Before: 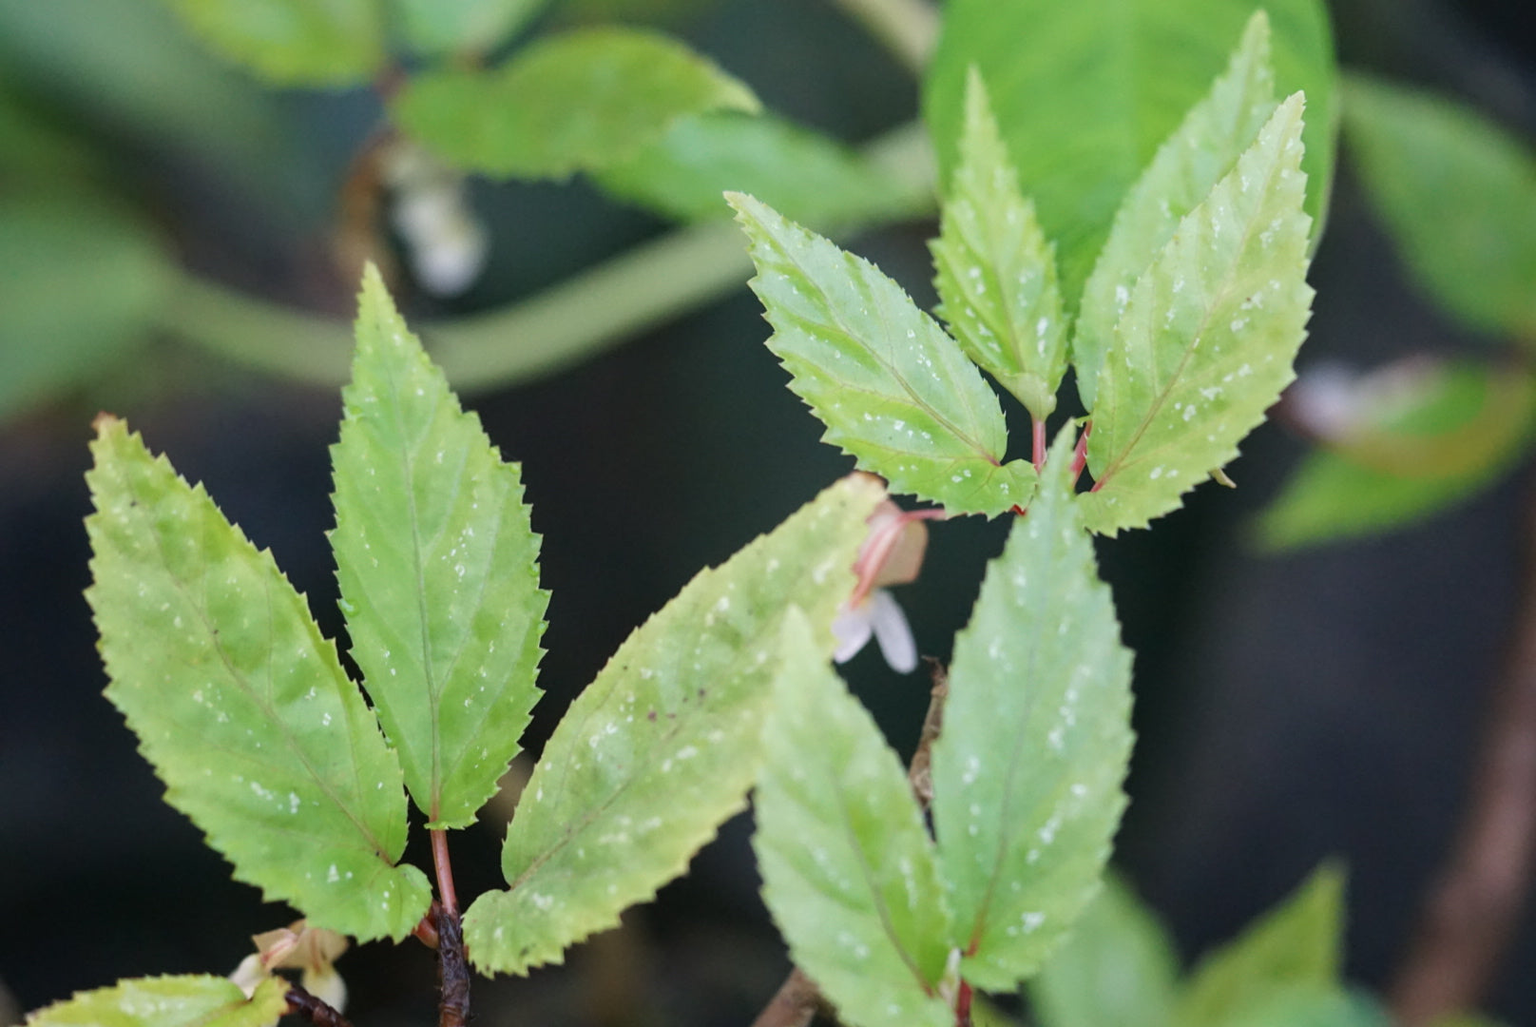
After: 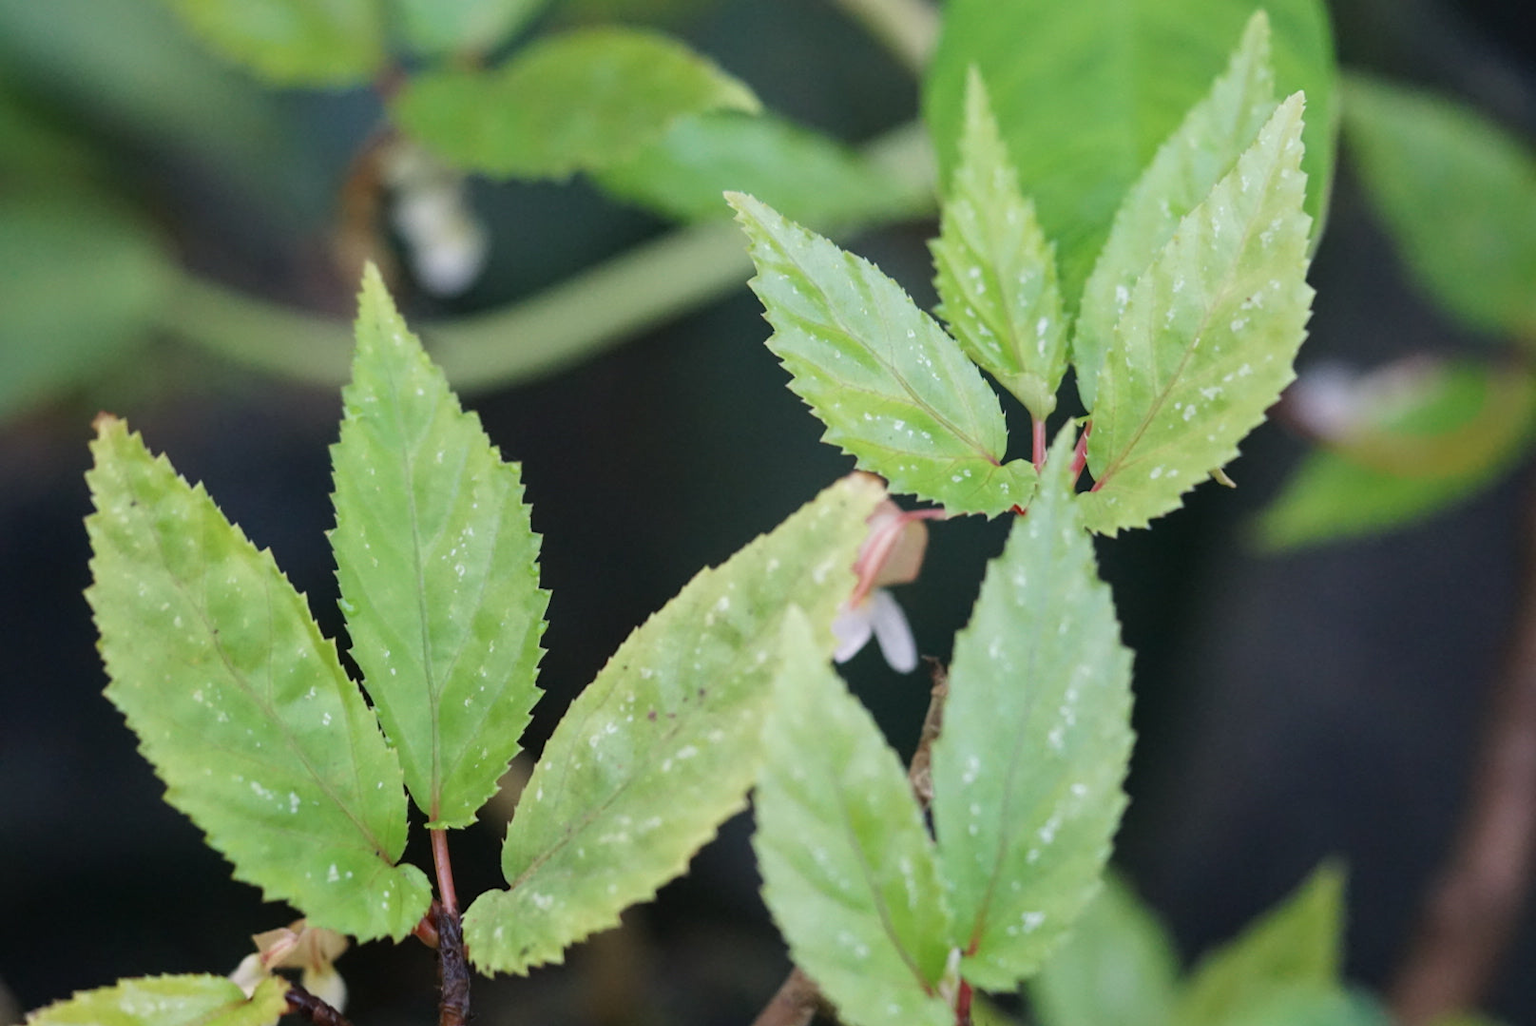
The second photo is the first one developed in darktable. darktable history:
exposure: exposure -0.05 EV
shadows and highlights: radius 334.93, shadows 63.48, highlights 6.06, compress 87.7%, highlights color adjustment 39.73%, soften with gaussian
